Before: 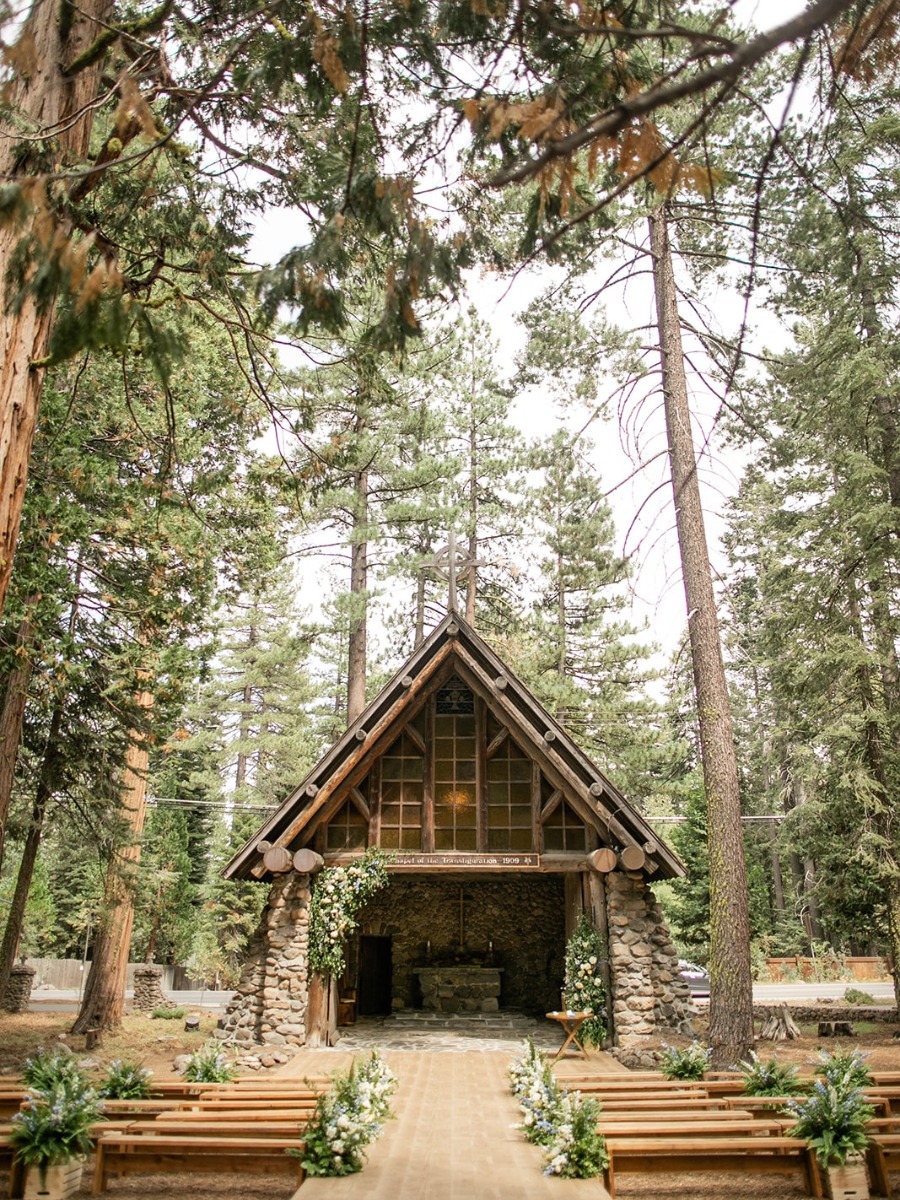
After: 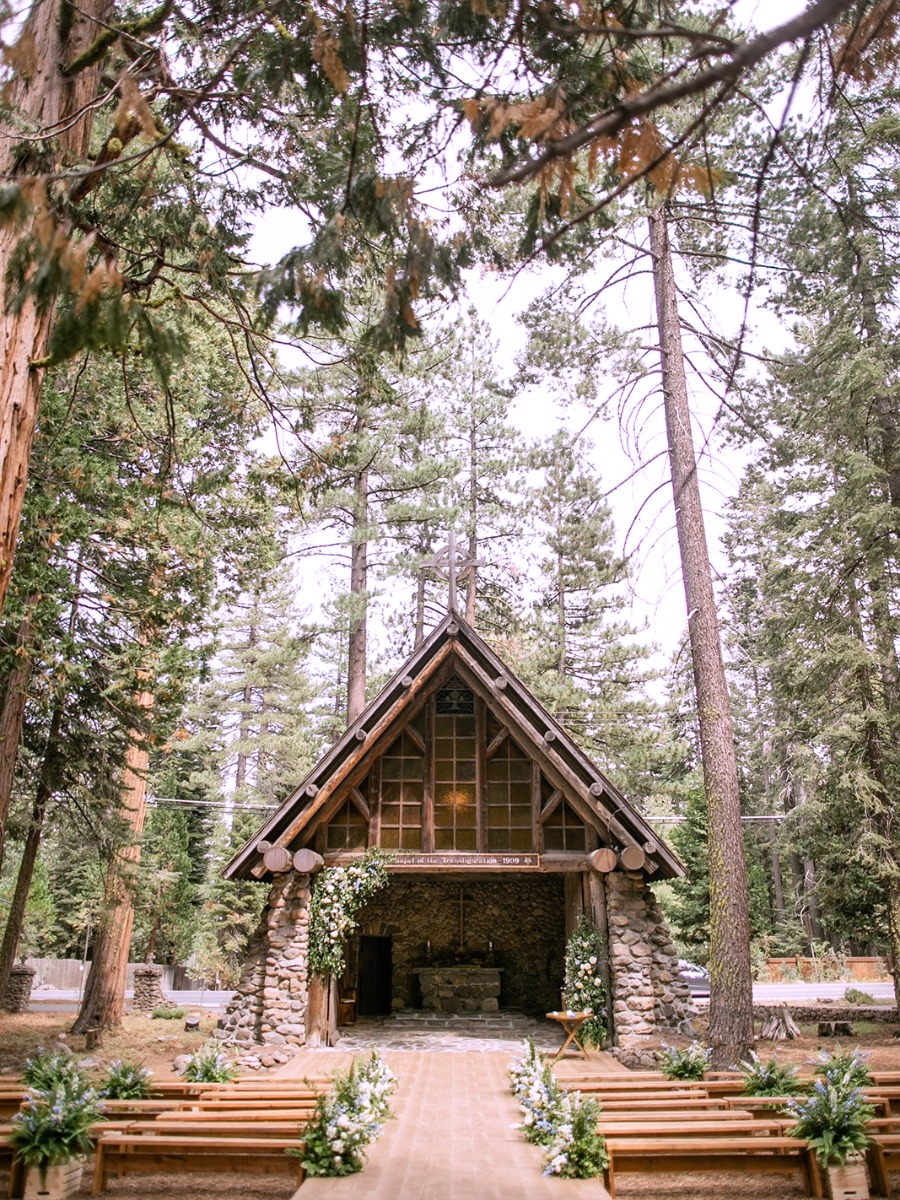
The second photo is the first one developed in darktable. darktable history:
tone equalizer: on, module defaults
white balance: red 1.042, blue 1.17
